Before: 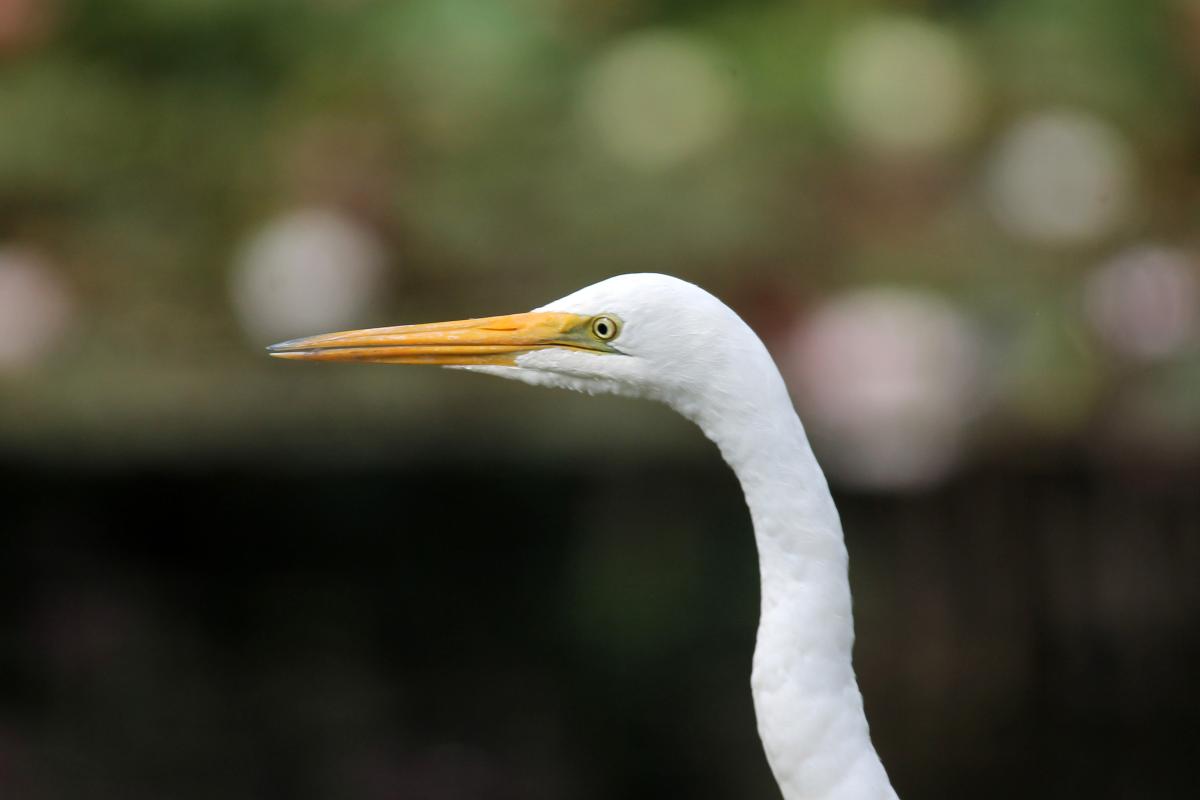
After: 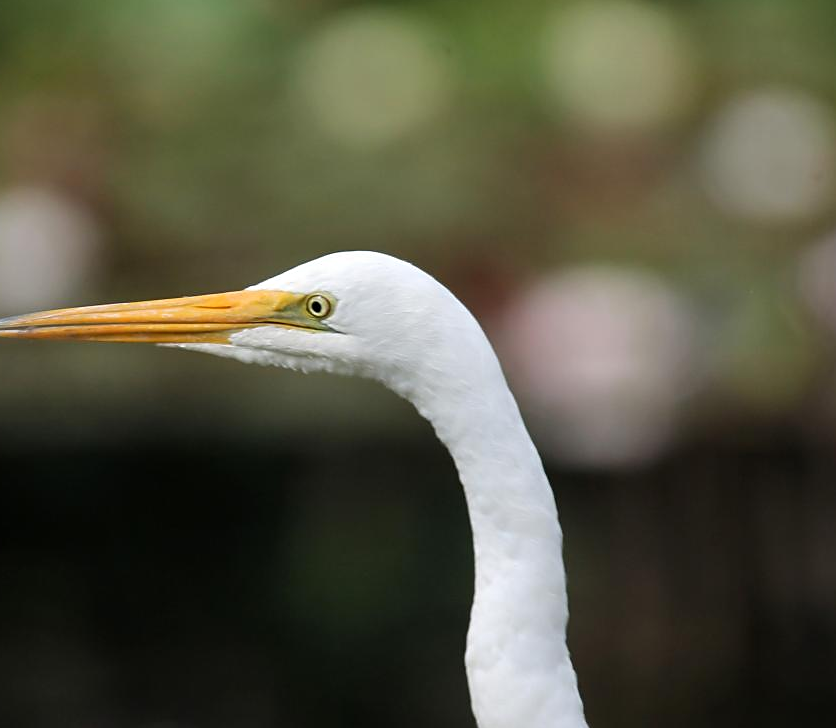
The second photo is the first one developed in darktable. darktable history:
crop and rotate: left 23.911%, top 2.844%, right 6.388%, bottom 6.032%
sharpen: radius 1.906, amount 0.405, threshold 1.249
